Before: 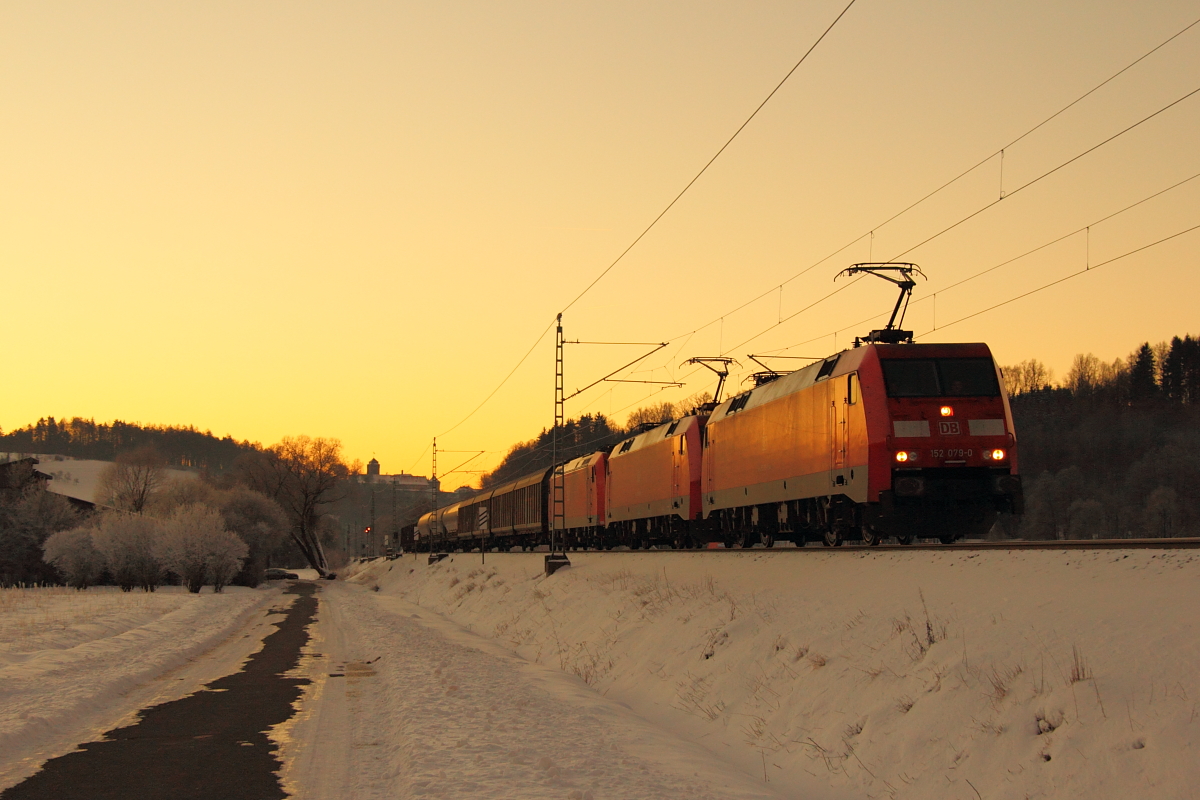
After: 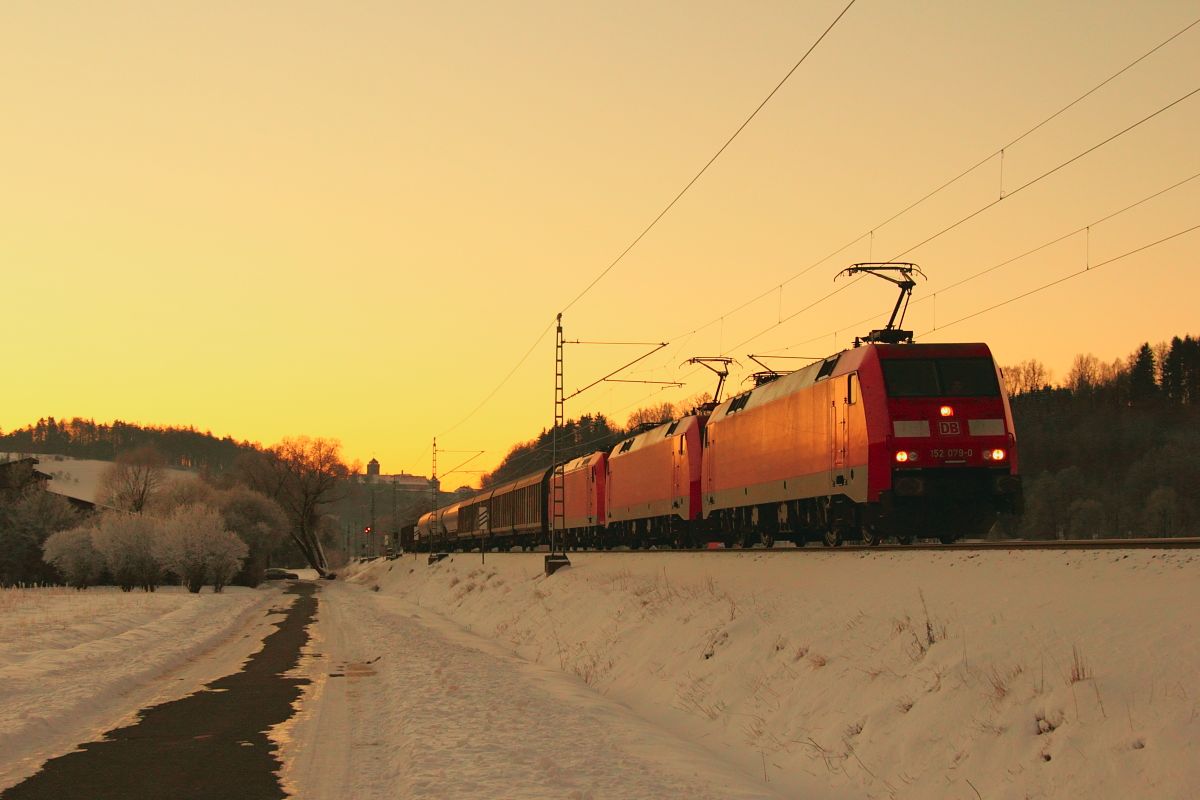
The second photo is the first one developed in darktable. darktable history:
tone curve: curves: ch0 [(0, 0.025) (0.15, 0.143) (0.452, 0.486) (0.751, 0.788) (1, 0.961)]; ch1 [(0, 0) (0.43, 0.408) (0.476, 0.469) (0.497, 0.494) (0.546, 0.571) (0.566, 0.607) (0.62, 0.657) (1, 1)]; ch2 [(0, 0) (0.386, 0.397) (0.505, 0.498) (0.547, 0.546) (0.579, 0.58) (1, 1)], color space Lab, independent channels, preserve colors none
color balance: mode lift, gamma, gain (sRGB), lift [1.04, 1, 1, 0.97], gamma [1.01, 1, 1, 0.97], gain [0.96, 1, 1, 0.97]
